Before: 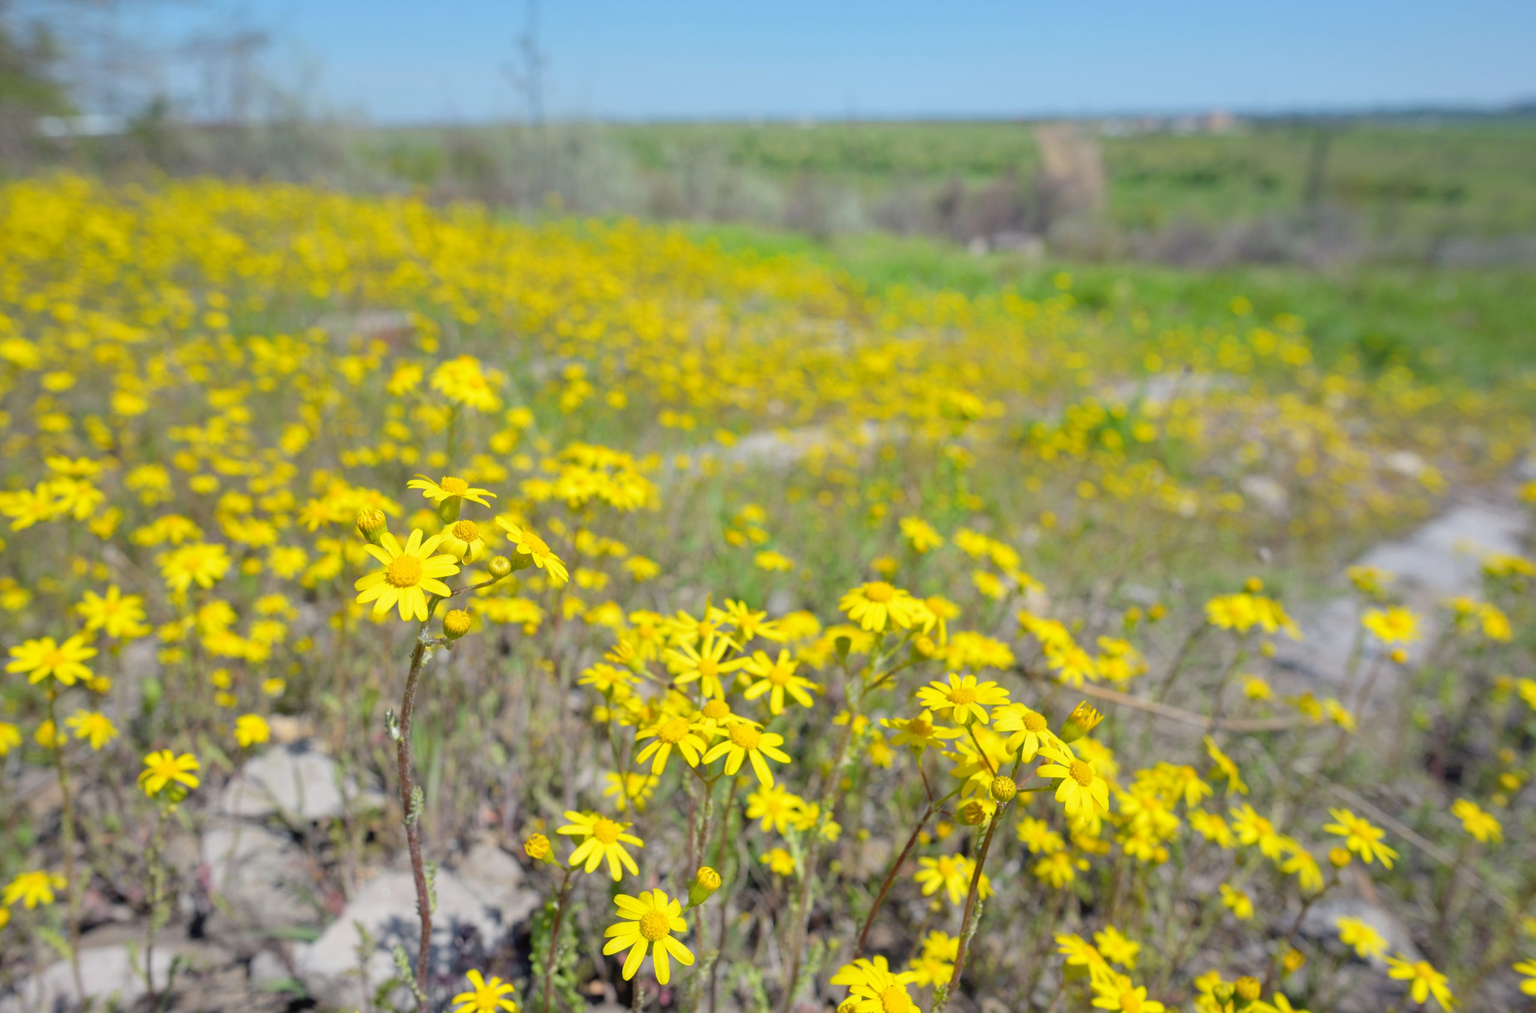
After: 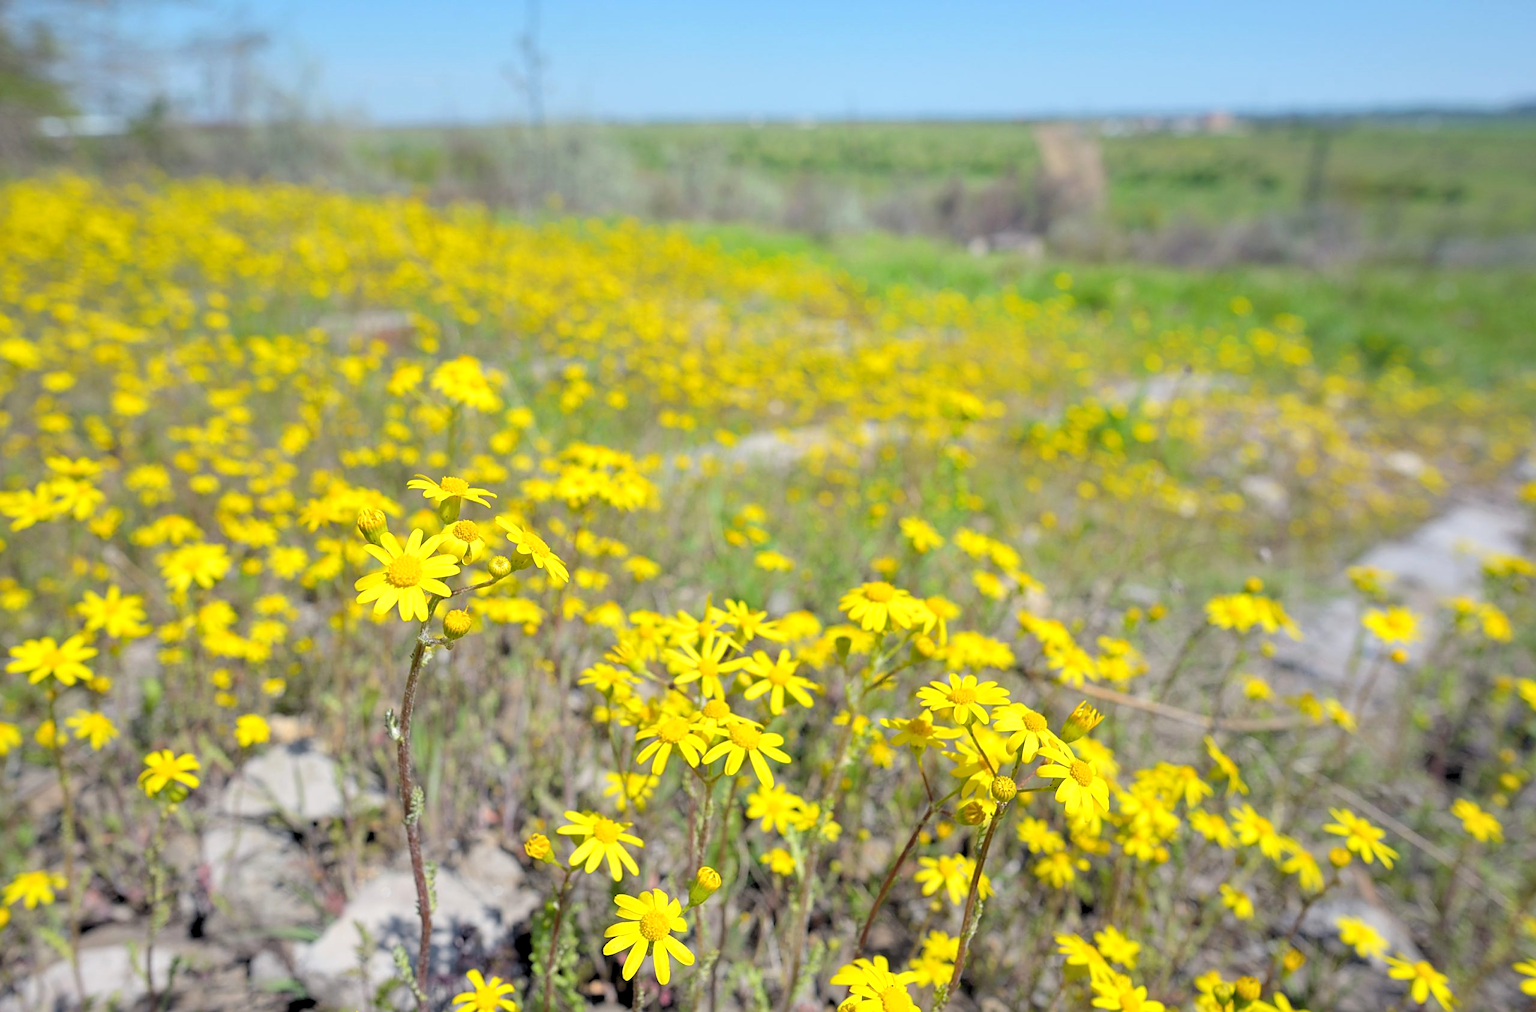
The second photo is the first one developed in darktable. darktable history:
rgb levels: levels [[0.01, 0.419, 0.839], [0, 0.5, 1], [0, 0.5, 1]]
sharpen: on, module defaults
